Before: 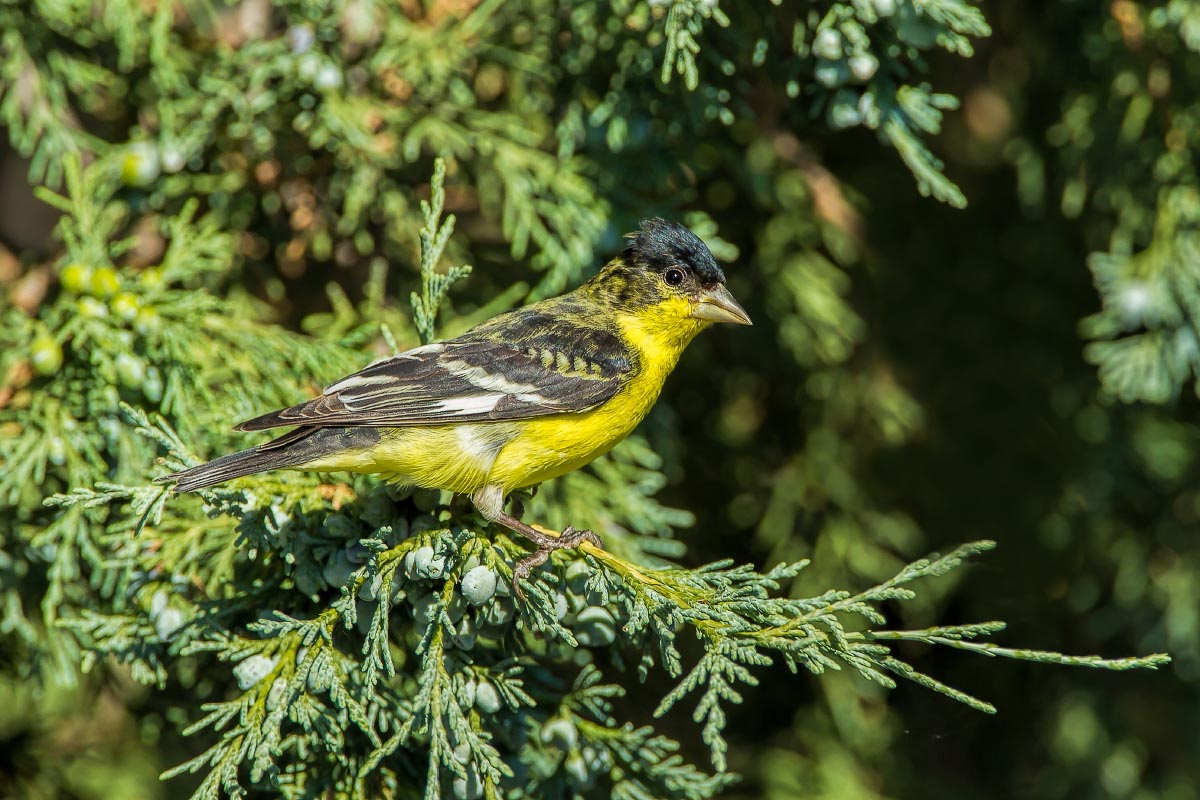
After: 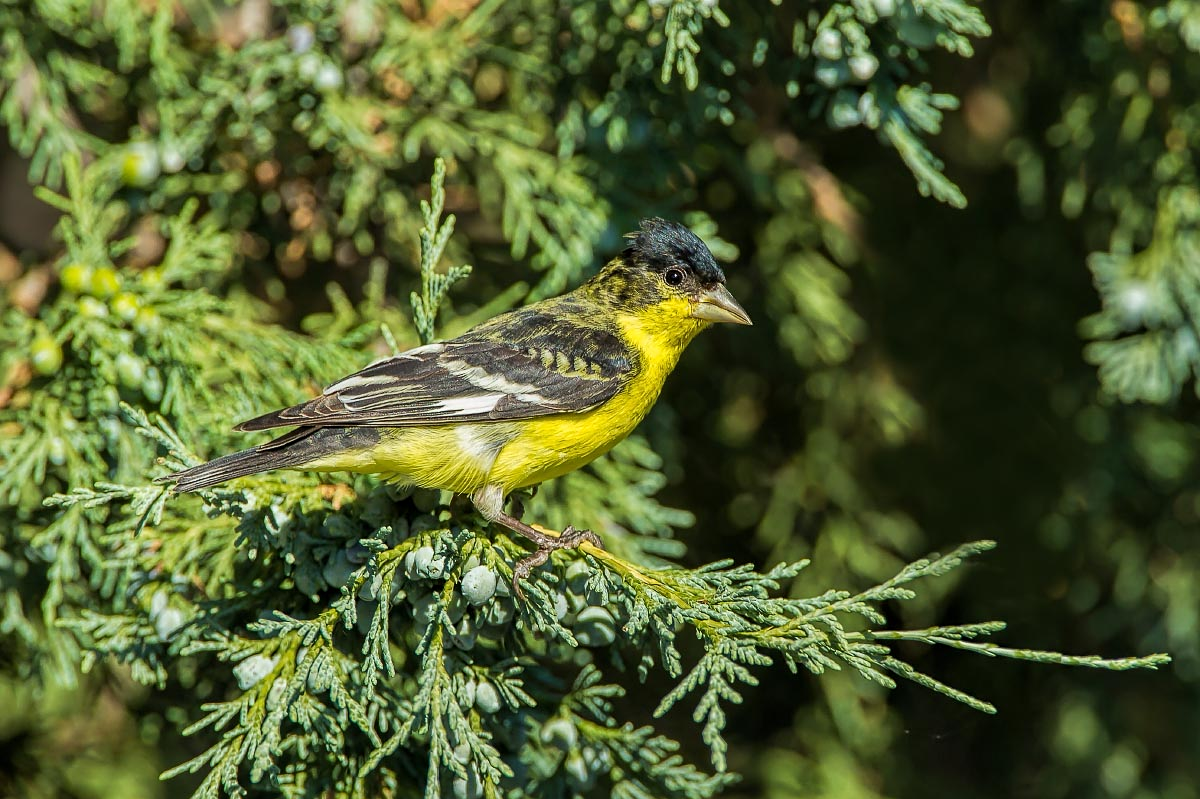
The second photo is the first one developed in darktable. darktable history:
sharpen: amount 0.209
crop: bottom 0.056%
